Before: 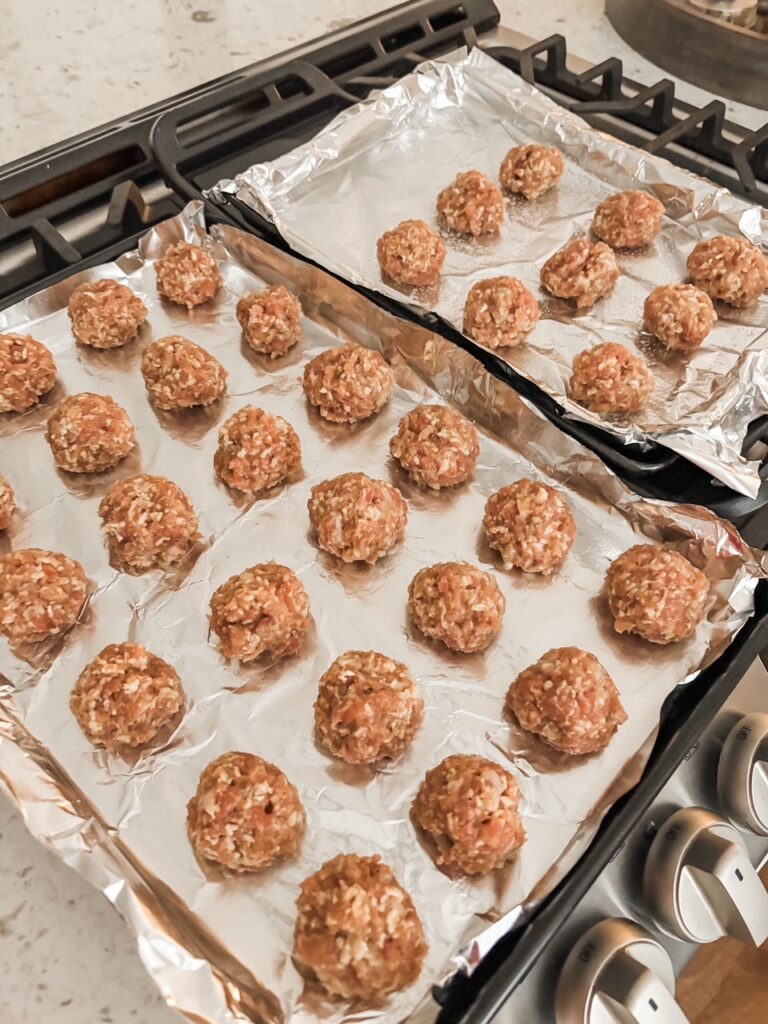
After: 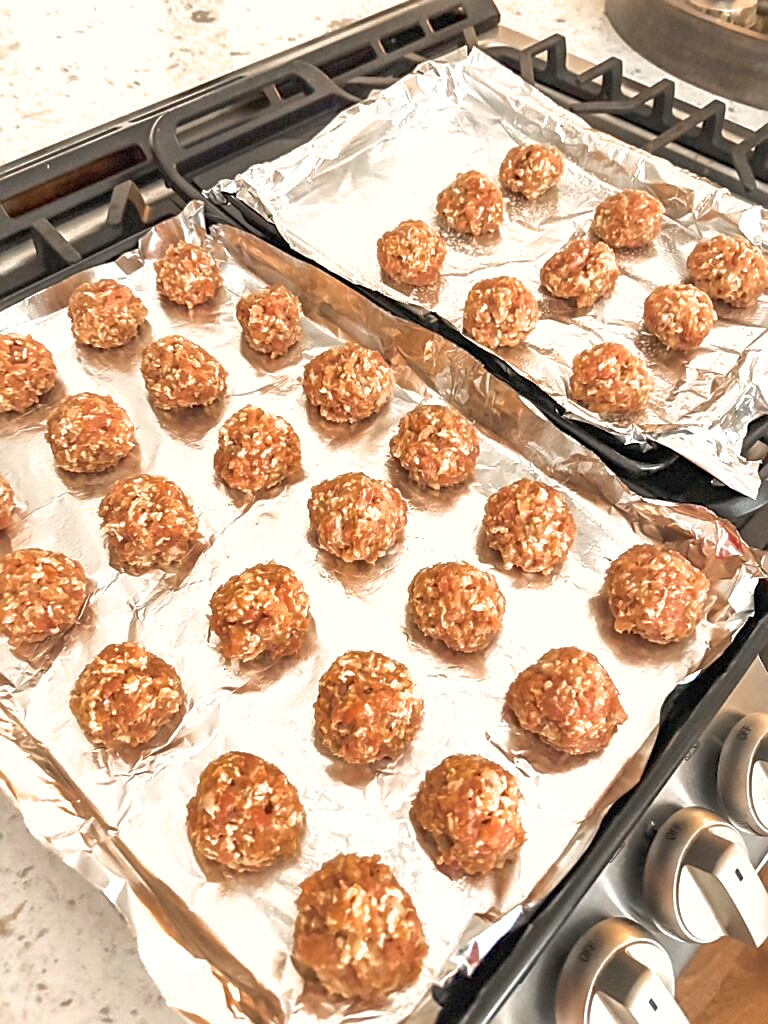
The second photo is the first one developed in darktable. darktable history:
shadows and highlights: on, module defaults
sharpen: on, module defaults
exposure: exposure 0.745 EV, compensate exposure bias true, compensate highlight preservation false
